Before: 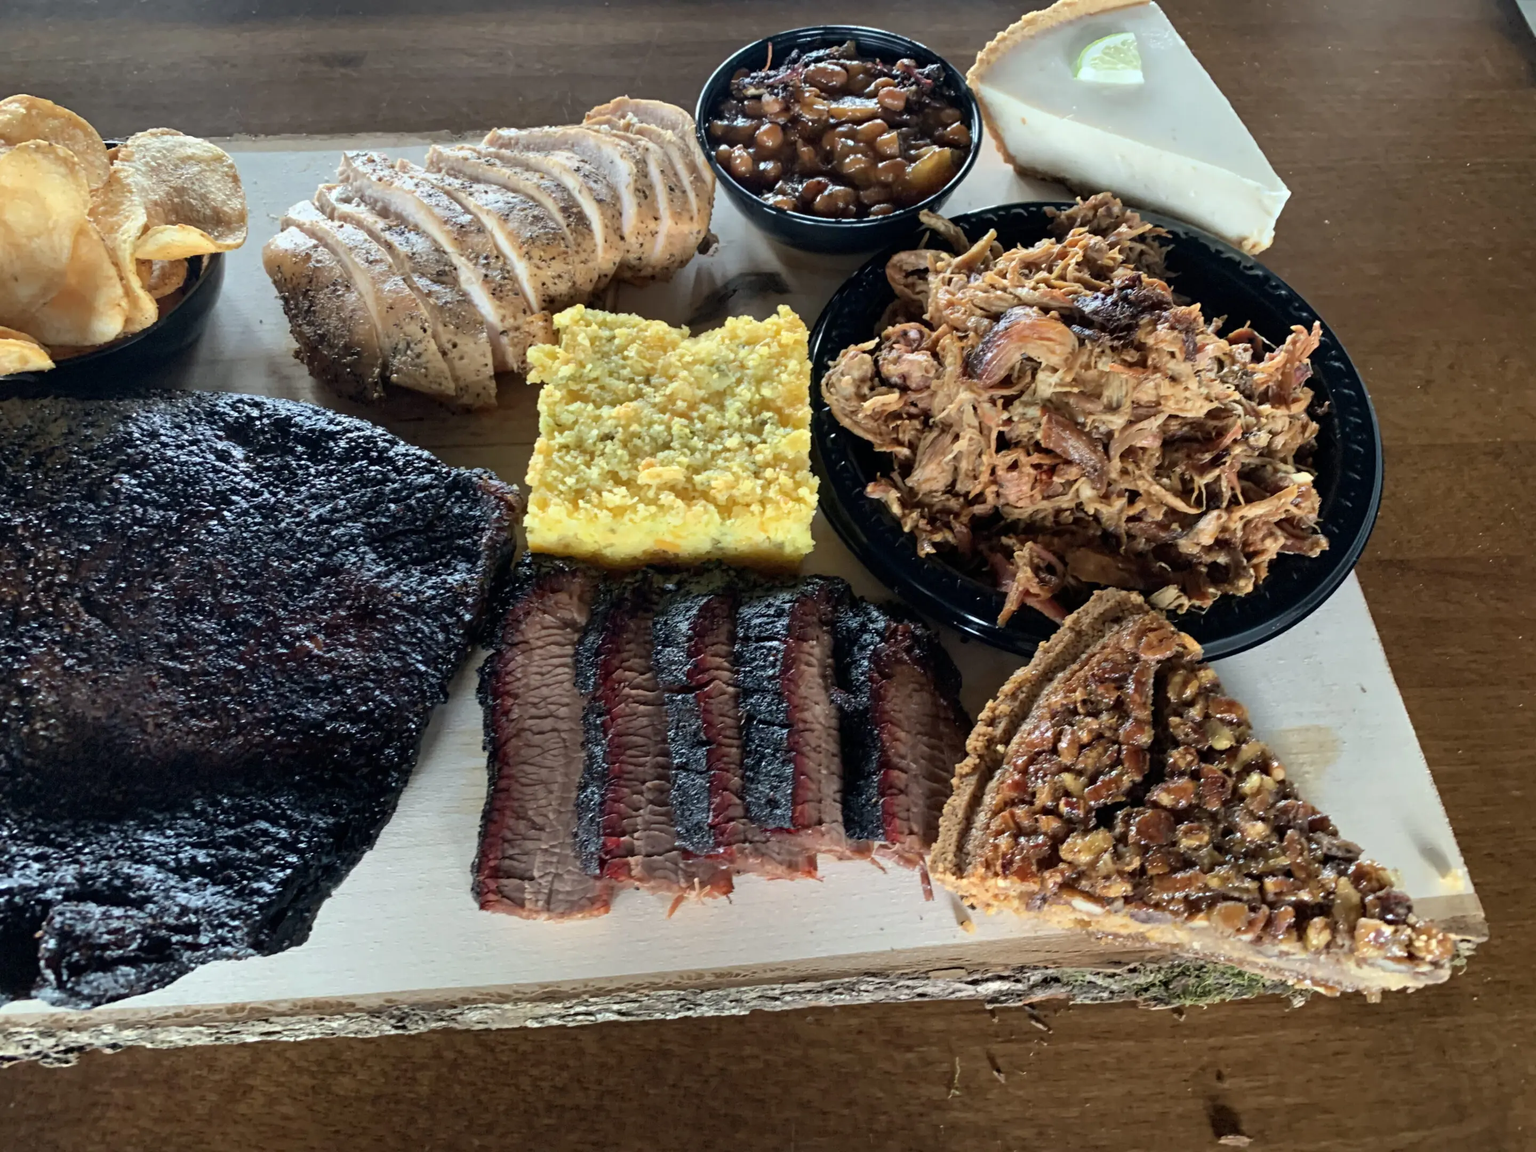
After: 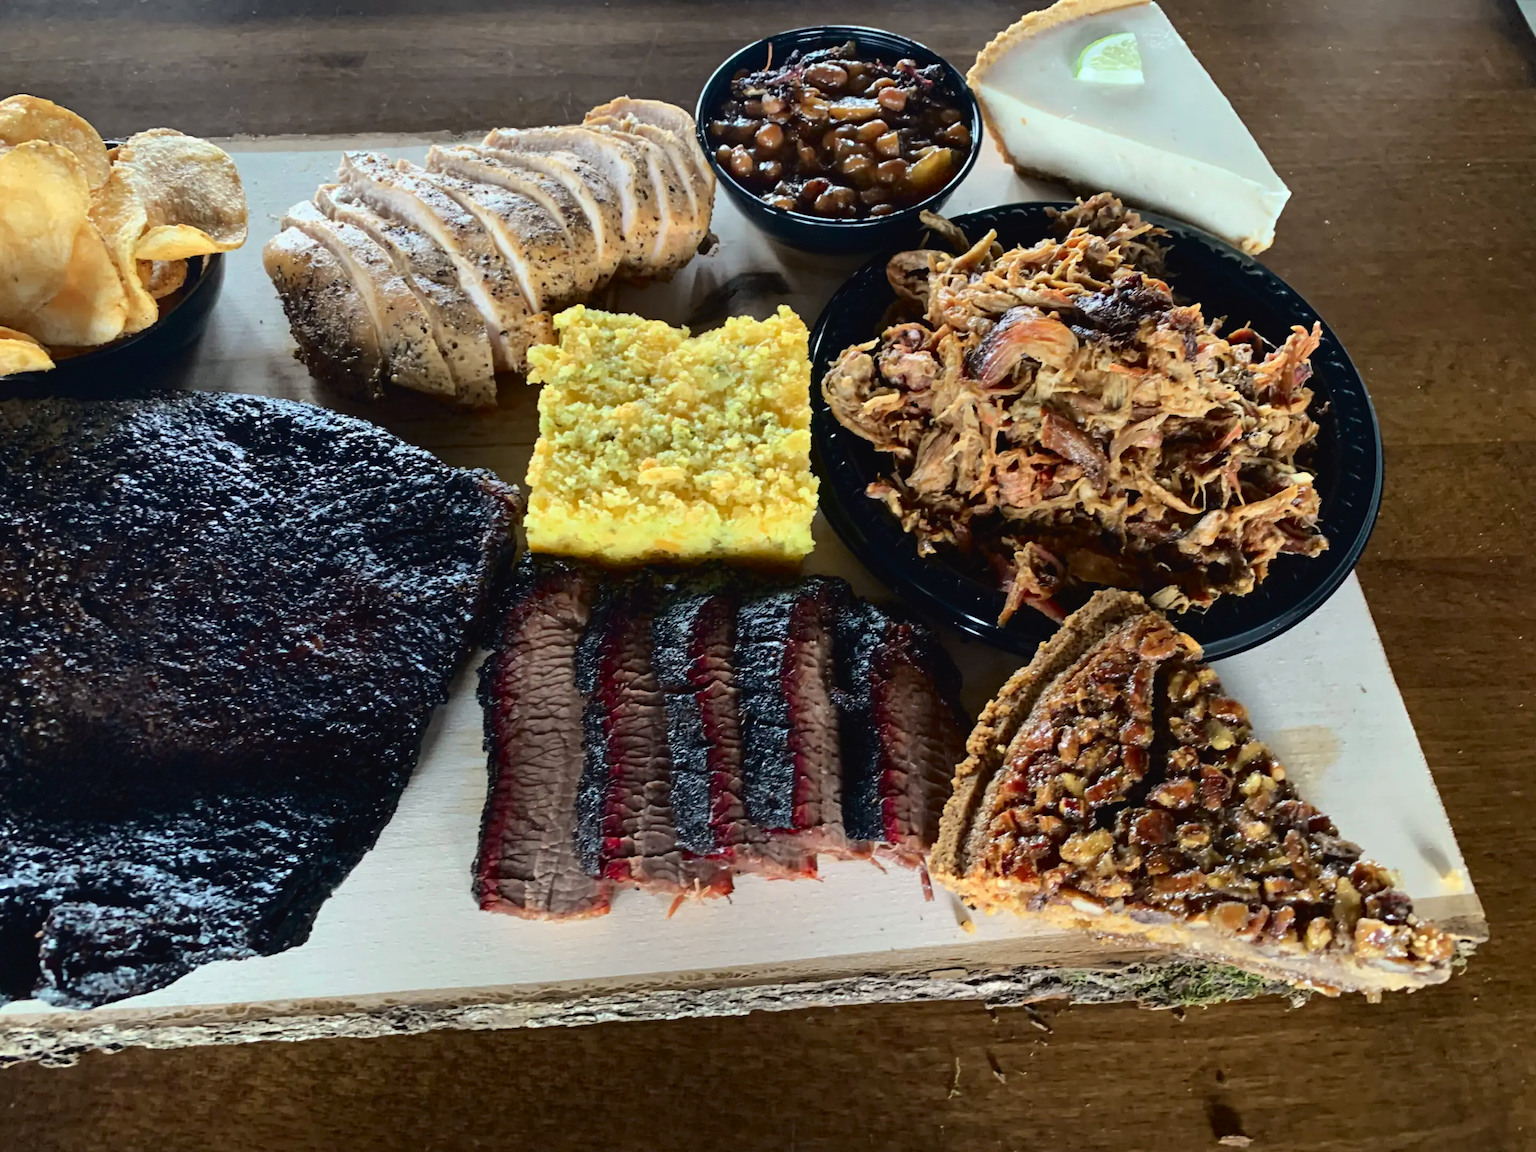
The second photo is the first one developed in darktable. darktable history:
tone curve: curves: ch0 [(0, 0.023) (0.132, 0.075) (0.241, 0.178) (0.487, 0.491) (0.782, 0.8) (1, 0.989)]; ch1 [(0, 0) (0.396, 0.369) (0.467, 0.454) (0.498, 0.5) (0.518, 0.517) (0.57, 0.586) (0.619, 0.663) (0.692, 0.744) (1, 1)]; ch2 [(0, 0) (0.427, 0.416) (0.483, 0.481) (0.503, 0.503) (0.526, 0.527) (0.563, 0.573) (0.632, 0.667) (0.705, 0.737) (0.985, 0.966)], color space Lab, independent channels
